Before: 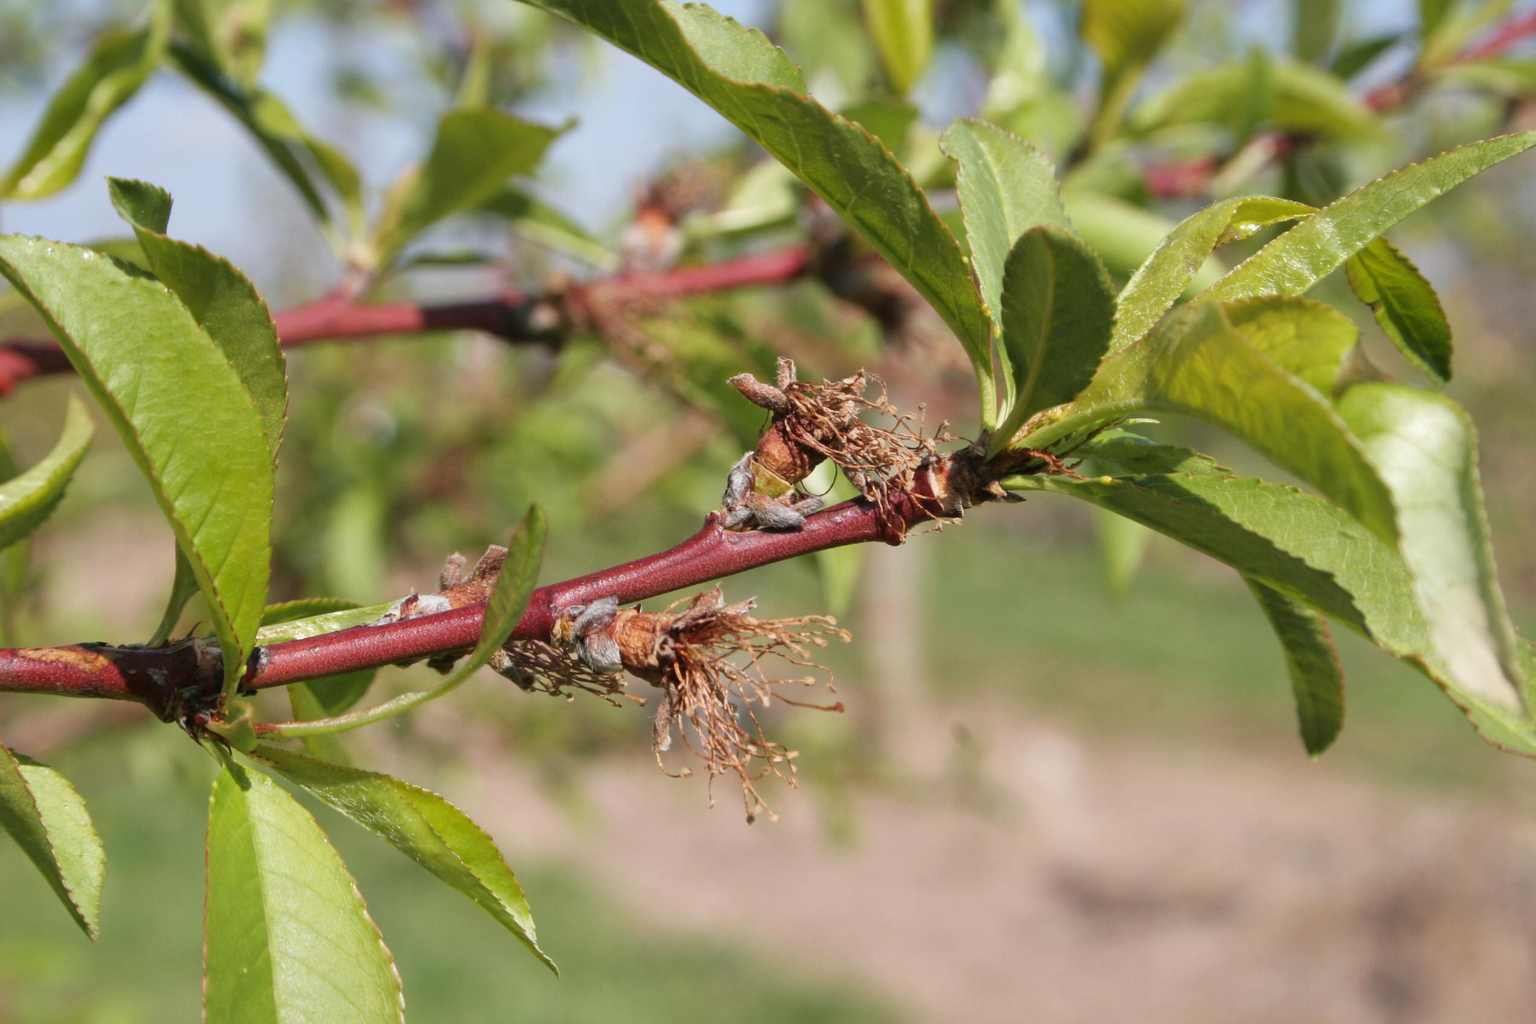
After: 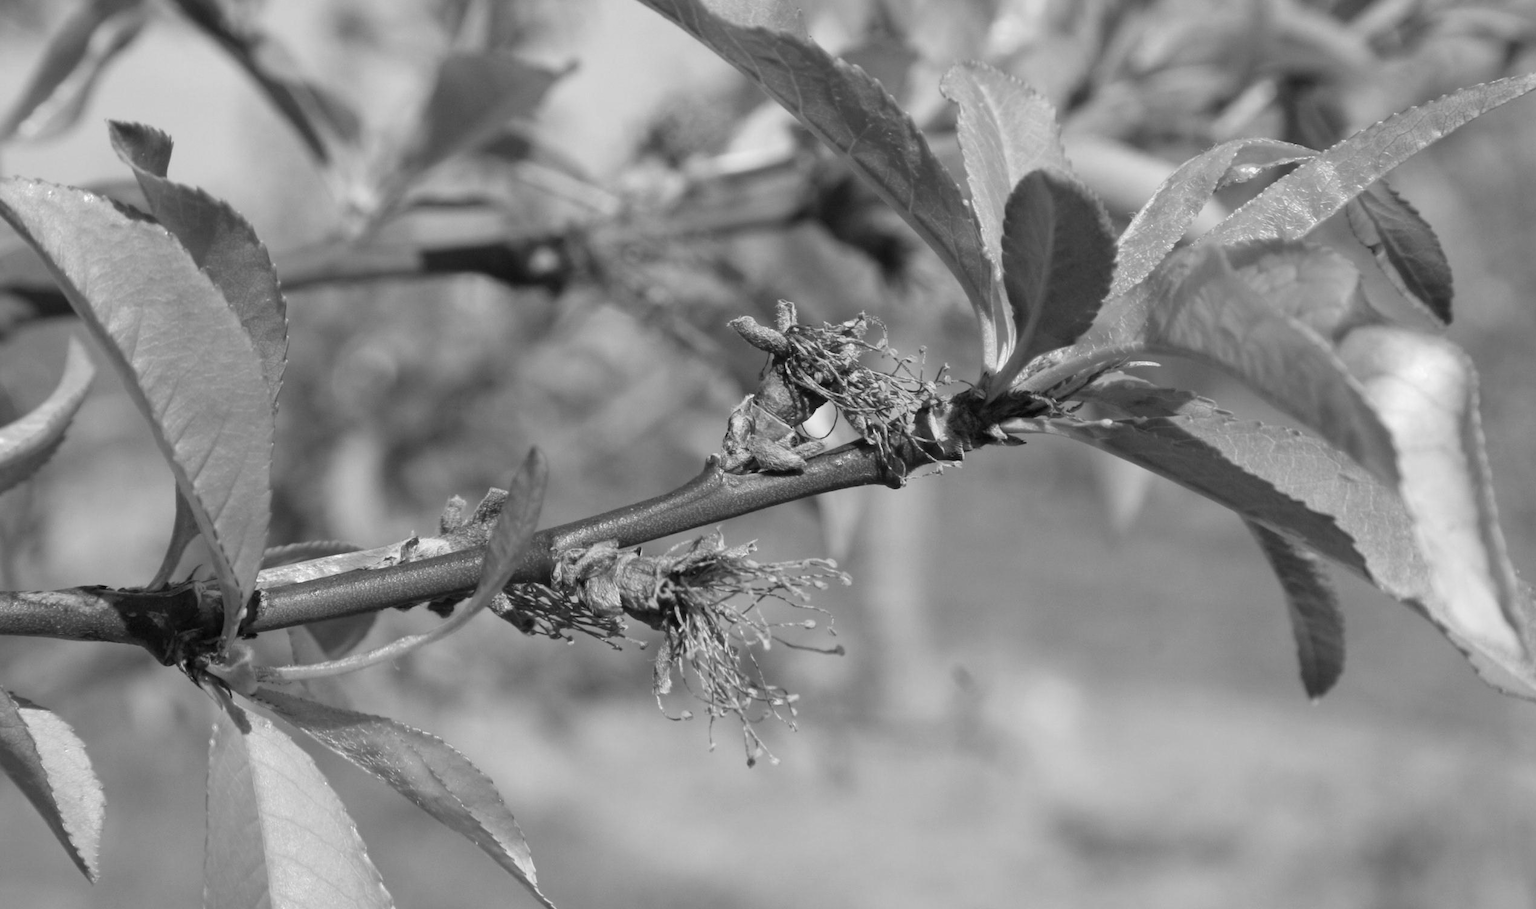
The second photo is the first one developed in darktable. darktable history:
crop and rotate: top 5.609%, bottom 5.609%
monochrome: a -4.13, b 5.16, size 1
exposure: black level correction 0.001, exposure 0.014 EV, compensate highlight preservation false
